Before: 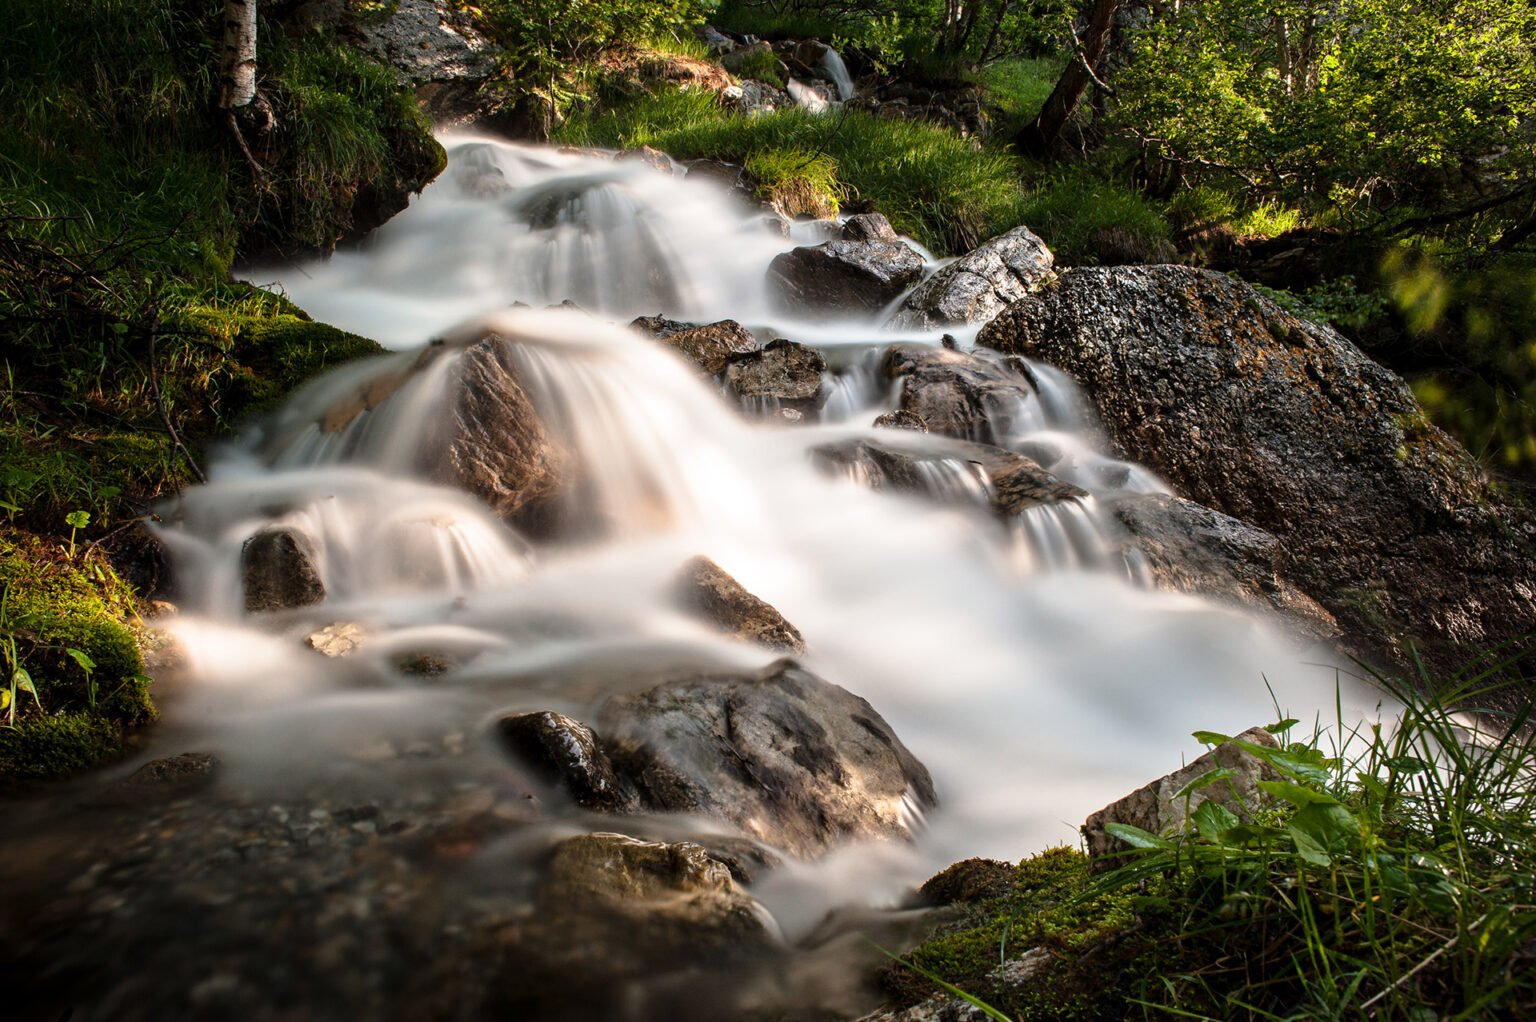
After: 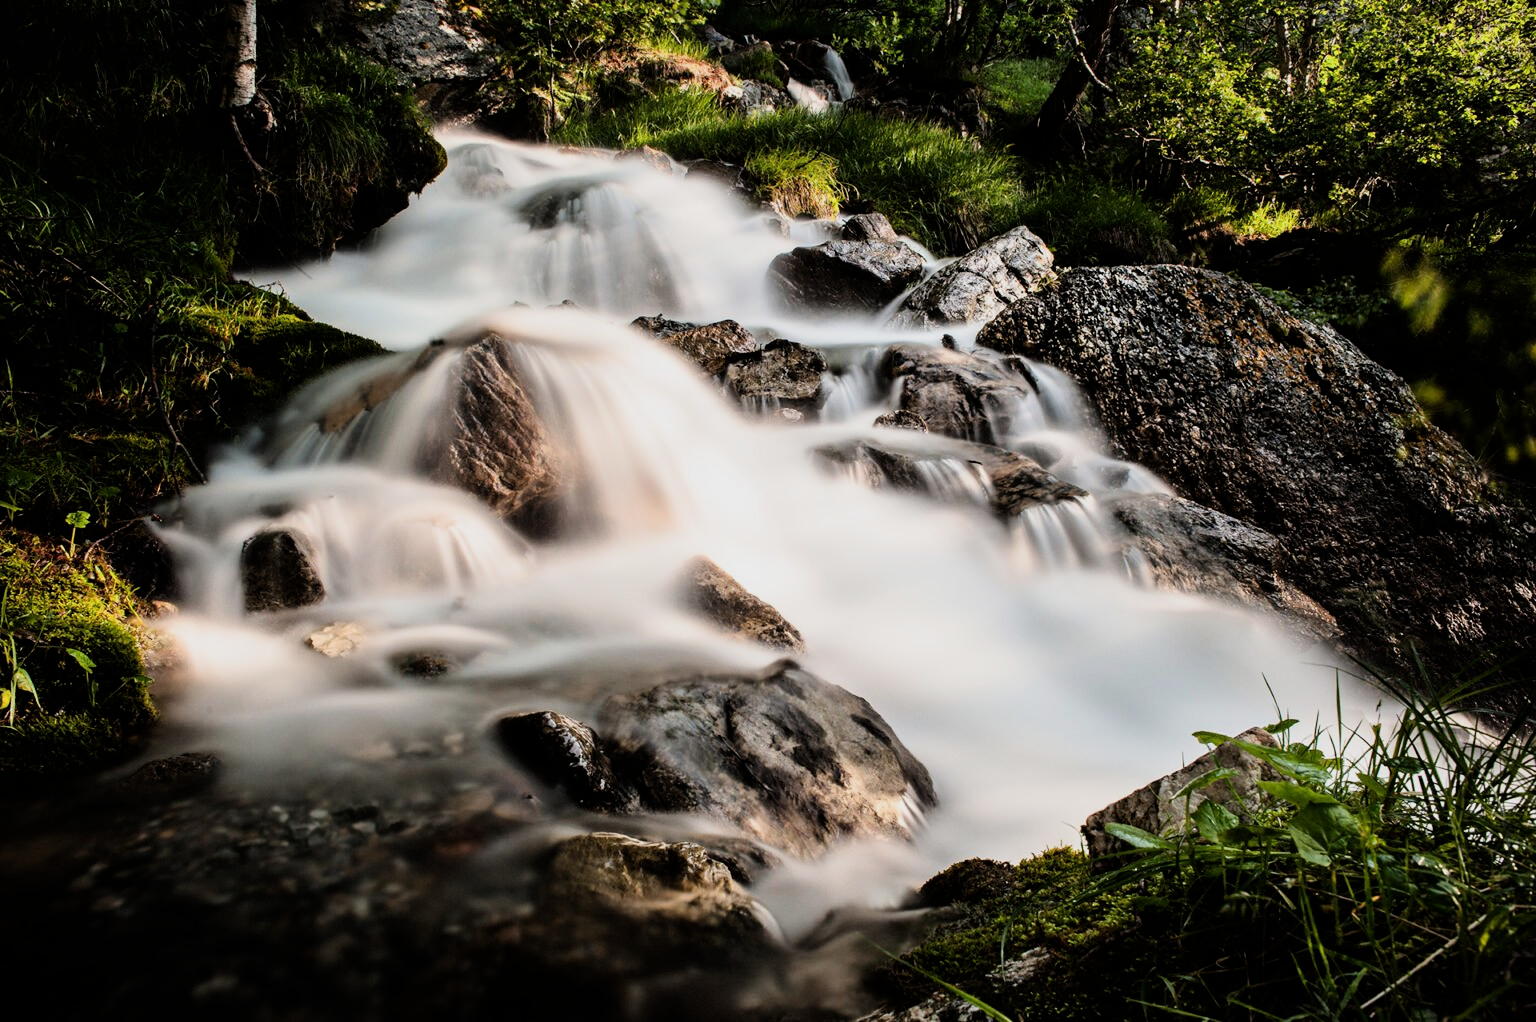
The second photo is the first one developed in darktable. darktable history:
tone equalizer: -8 EV -0.75 EV, -7 EV -0.7 EV, -6 EV -0.6 EV, -5 EV -0.4 EV, -3 EV 0.4 EV, -2 EV 0.6 EV, -1 EV 0.7 EV, +0 EV 0.75 EV, edges refinement/feathering 500, mask exposure compensation -1.57 EV, preserve details no
filmic rgb: black relative exposure -7.65 EV, white relative exposure 4.56 EV, hardness 3.61
